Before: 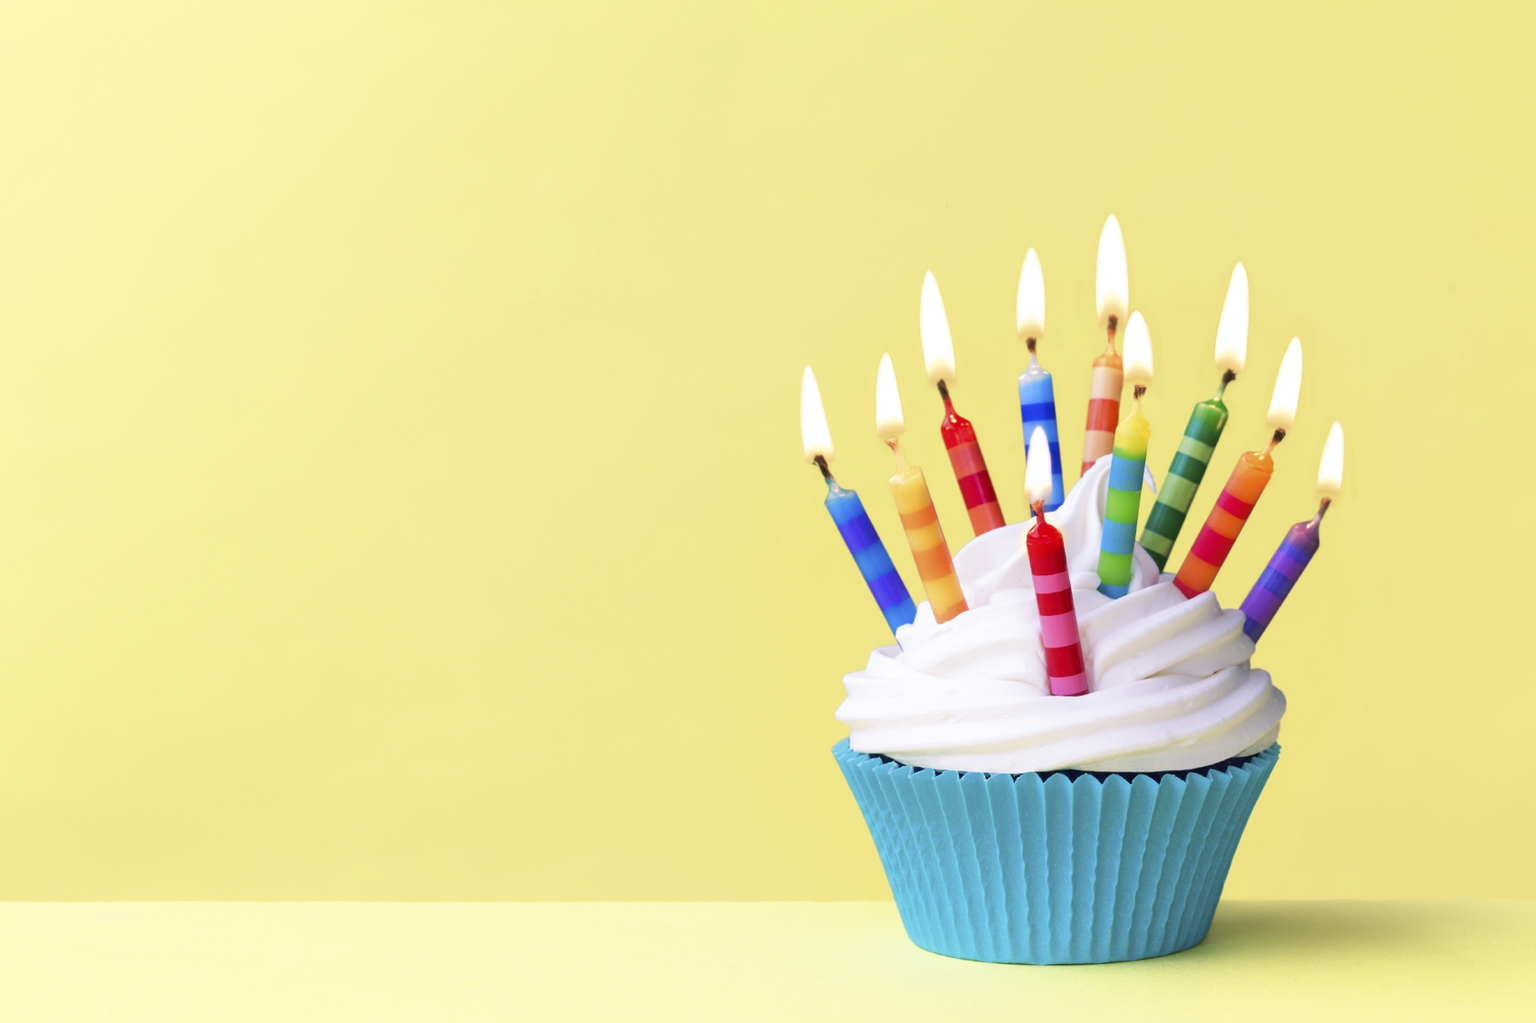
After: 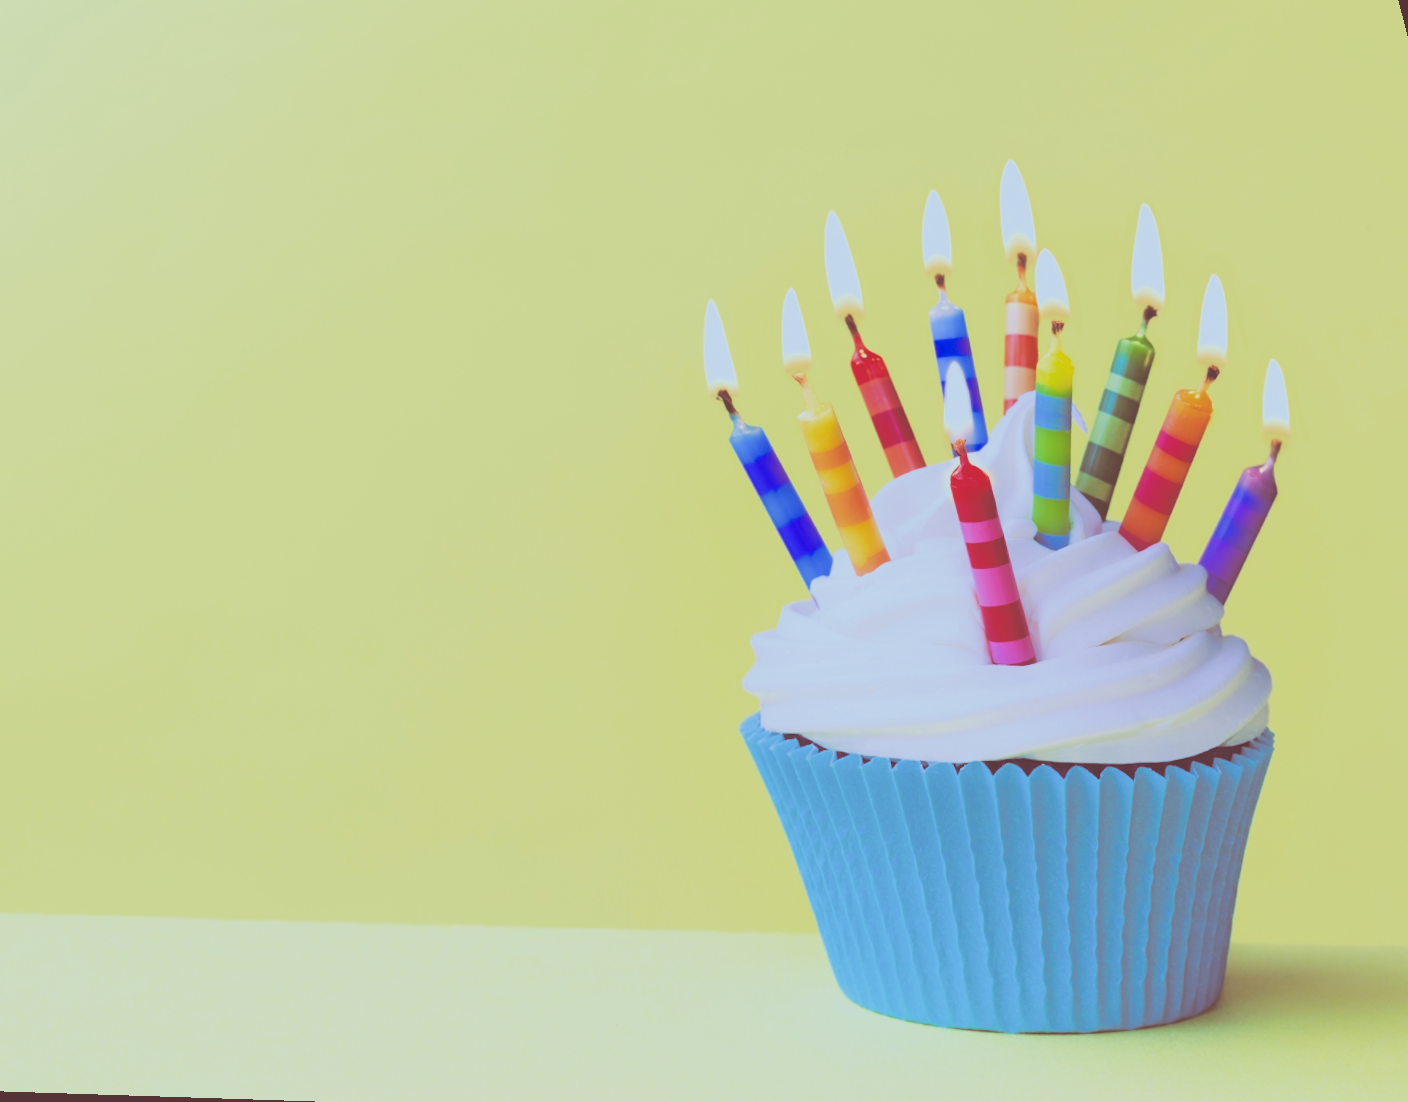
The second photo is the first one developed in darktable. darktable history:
white balance: red 0.926, green 1.003, blue 1.133
filmic rgb: black relative exposure -6.82 EV, white relative exposure 5.89 EV, hardness 2.71
color balance rgb: linear chroma grading › global chroma 9%, perceptual saturation grading › global saturation 36%, perceptual saturation grading › shadows 35%, perceptual brilliance grading › global brilliance 15%, perceptual brilliance grading › shadows -35%, global vibrance 15%
rotate and perspective: rotation 0.72°, lens shift (vertical) -0.352, lens shift (horizontal) -0.051, crop left 0.152, crop right 0.859, crop top 0.019, crop bottom 0.964
split-toning: highlights › hue 180°
exposure: black level correction -0.087, compensate highlight preservation false
